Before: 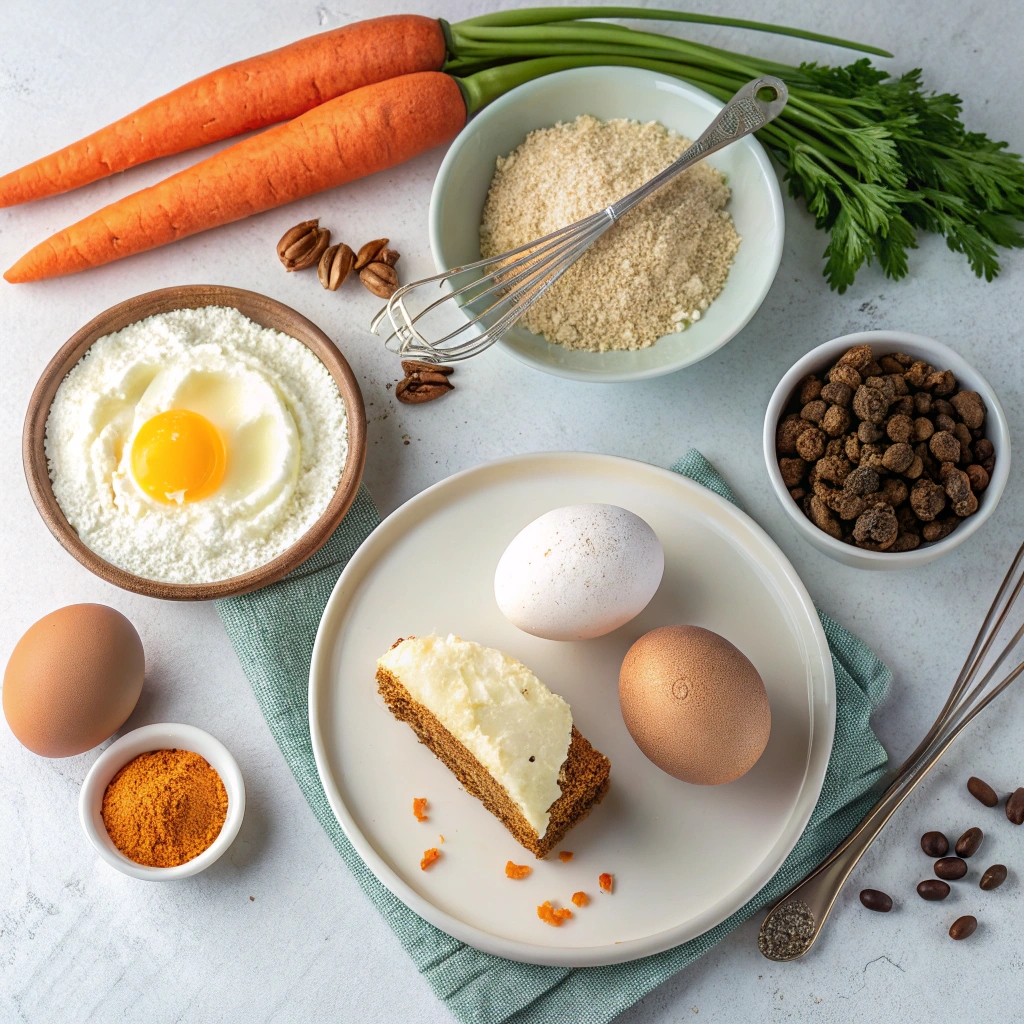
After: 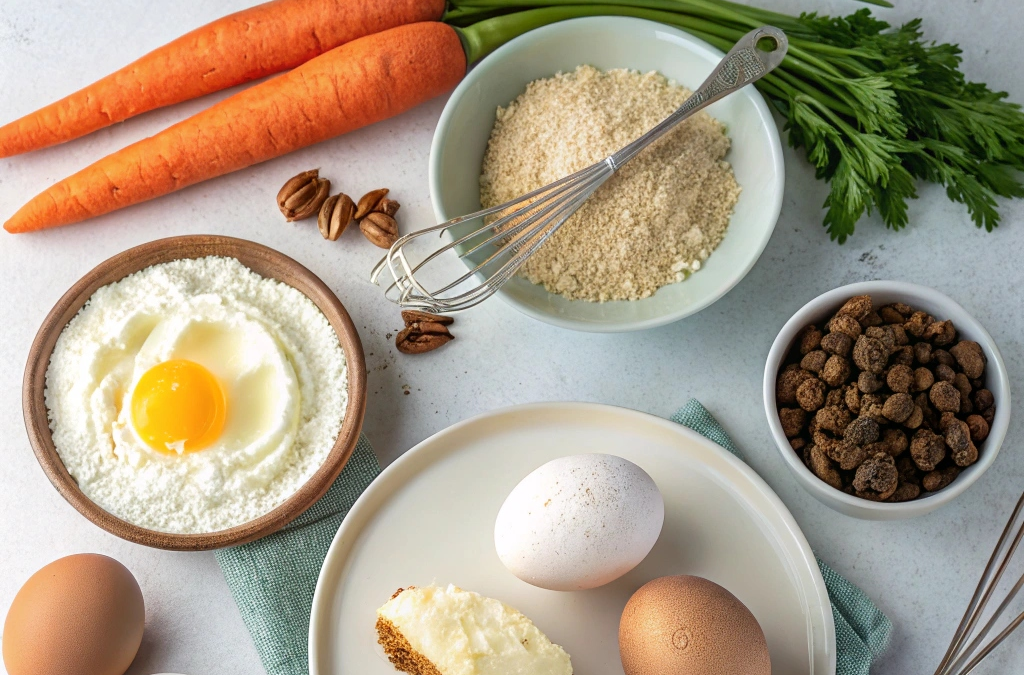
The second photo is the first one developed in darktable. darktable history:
crop and rotate: top 4.937%, bottom 29.055%
